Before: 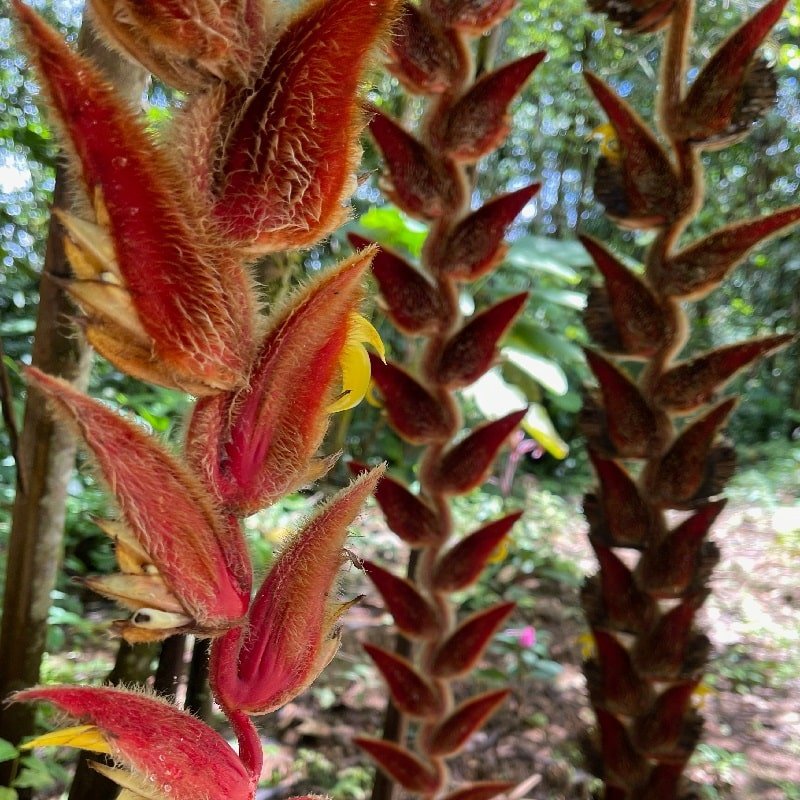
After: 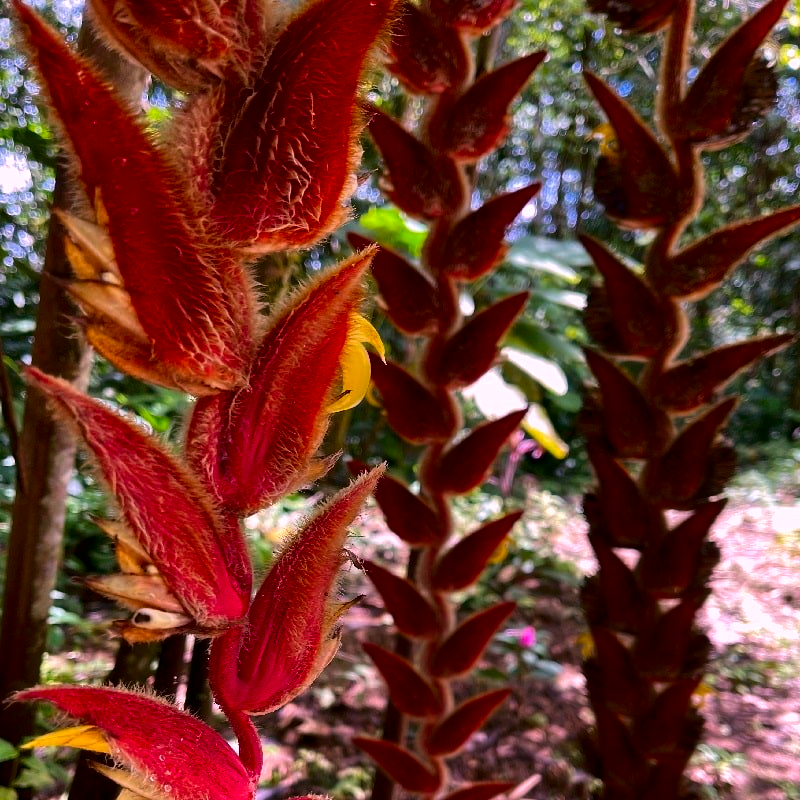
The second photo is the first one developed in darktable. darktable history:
white balance: red 1.188, blue 1.11
contrast brightness saturation: contrast 0.1, brightness -0.26, saturation 0.14
